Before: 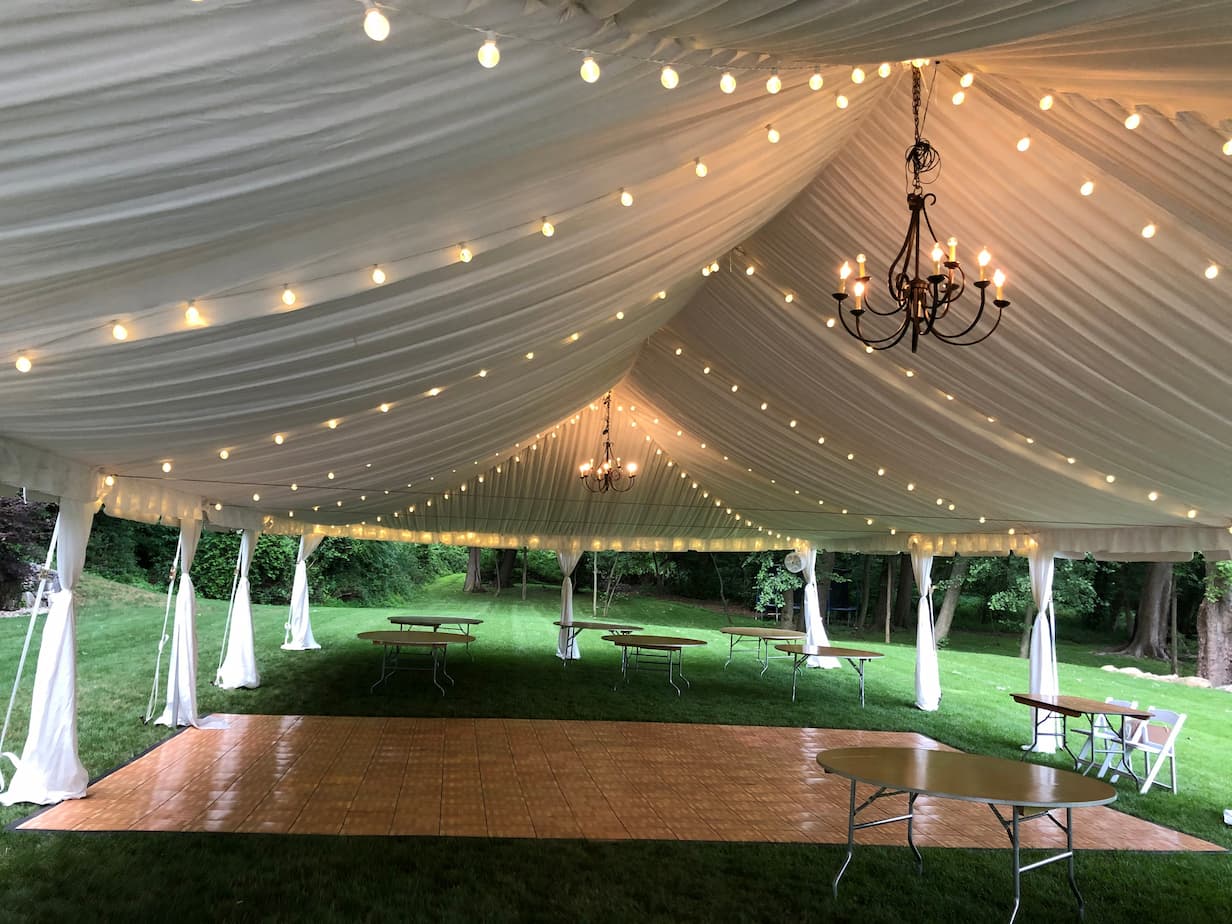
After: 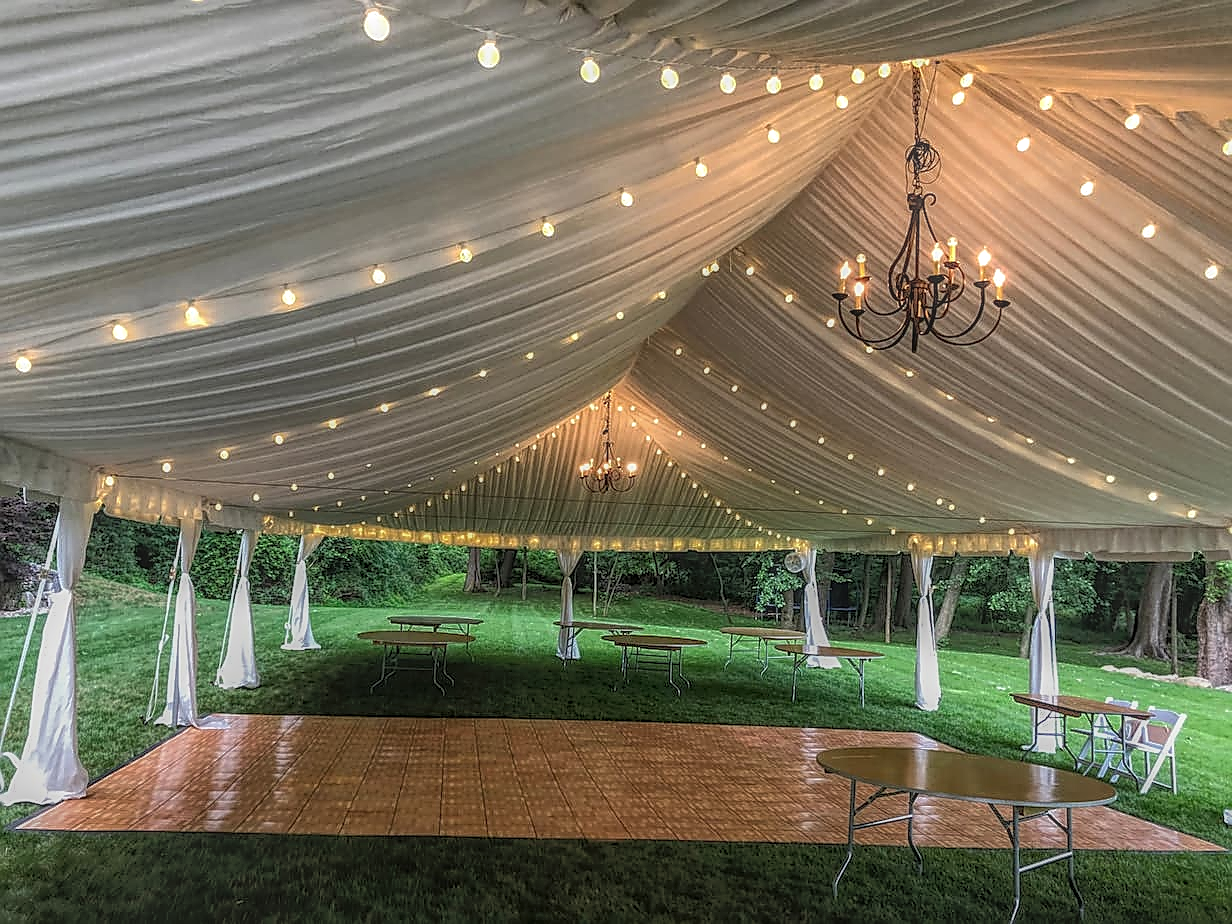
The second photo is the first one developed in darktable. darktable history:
local contrast: highlights 20%, shadows 23%, detail 201%, midtone range 0.2
sharpen: radius 1.42, amount 1.266, threshold 0.641
